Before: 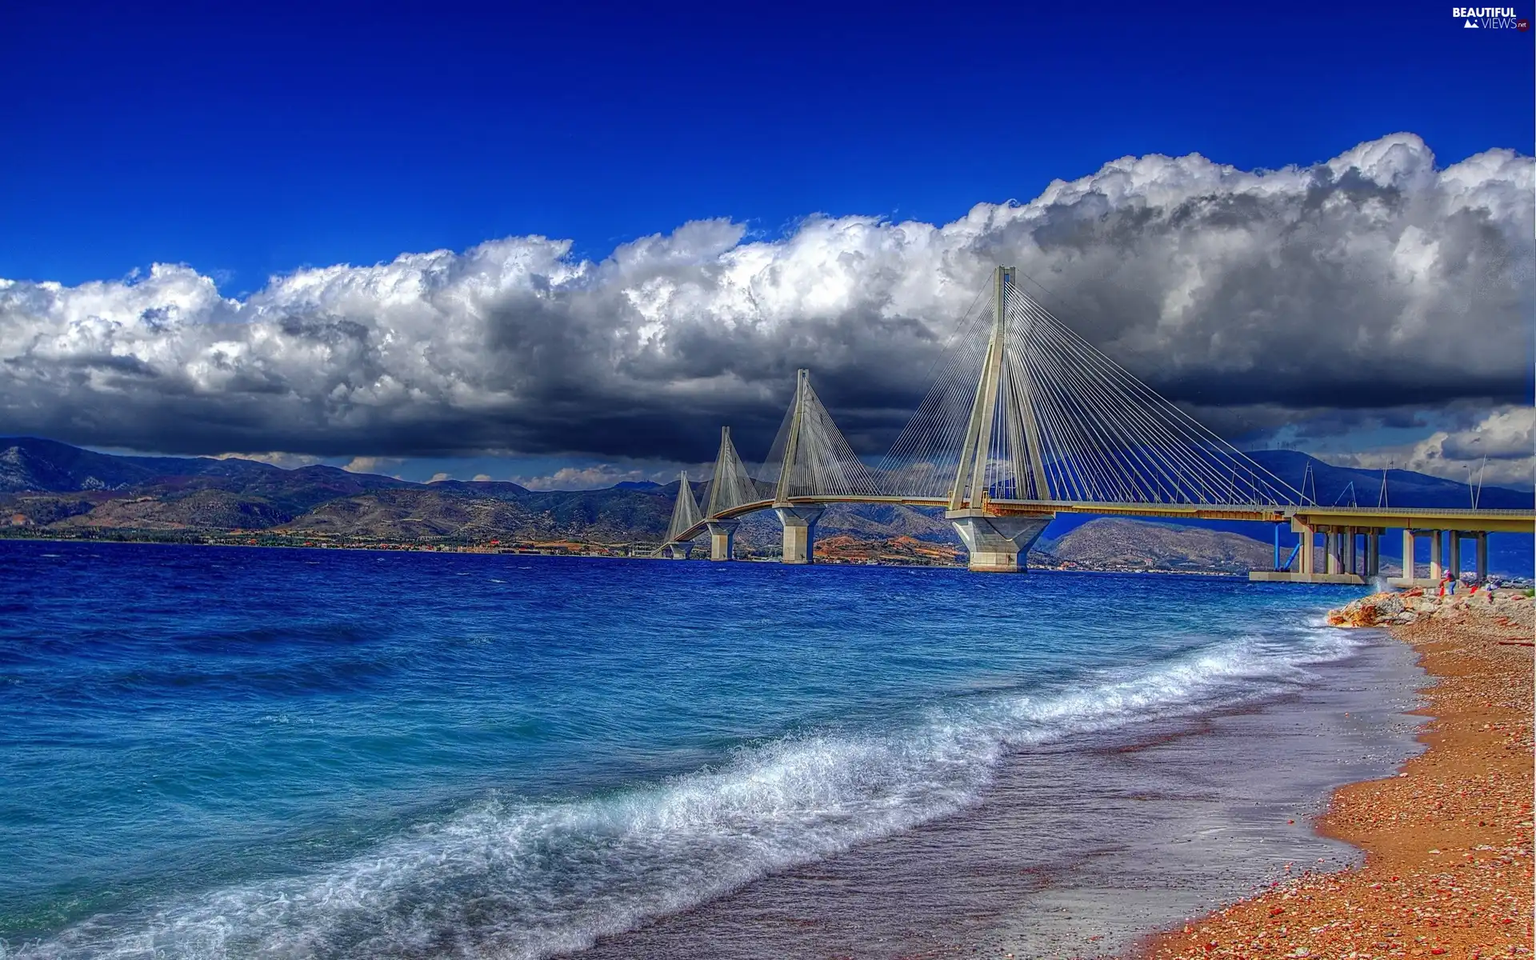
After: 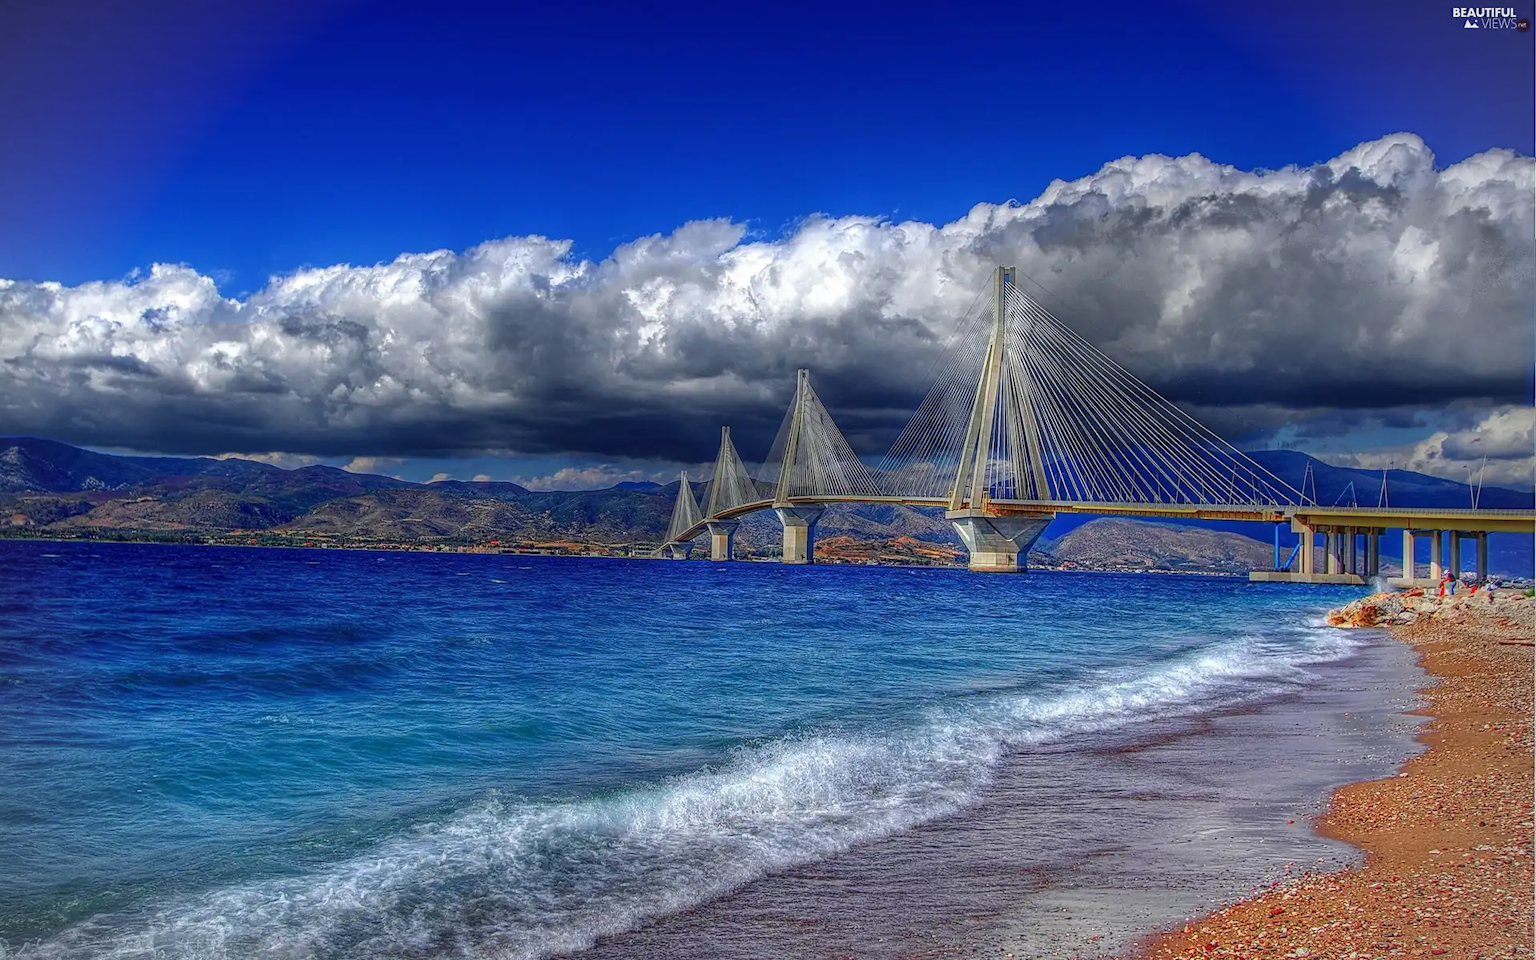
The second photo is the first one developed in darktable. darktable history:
vignetting: fall-off start 89.5%, fall-off radius 43.49%, brightness -0.296, width/height ratio 1.157
